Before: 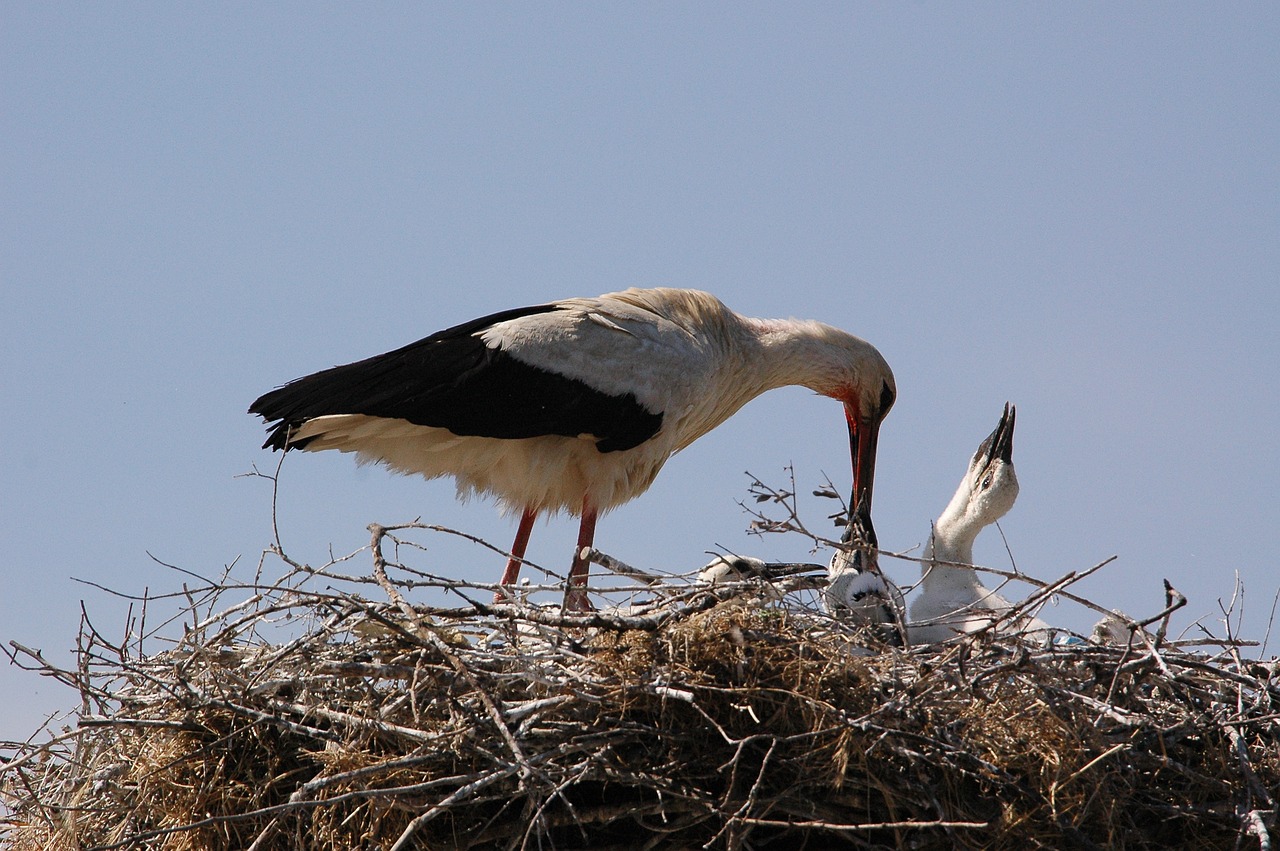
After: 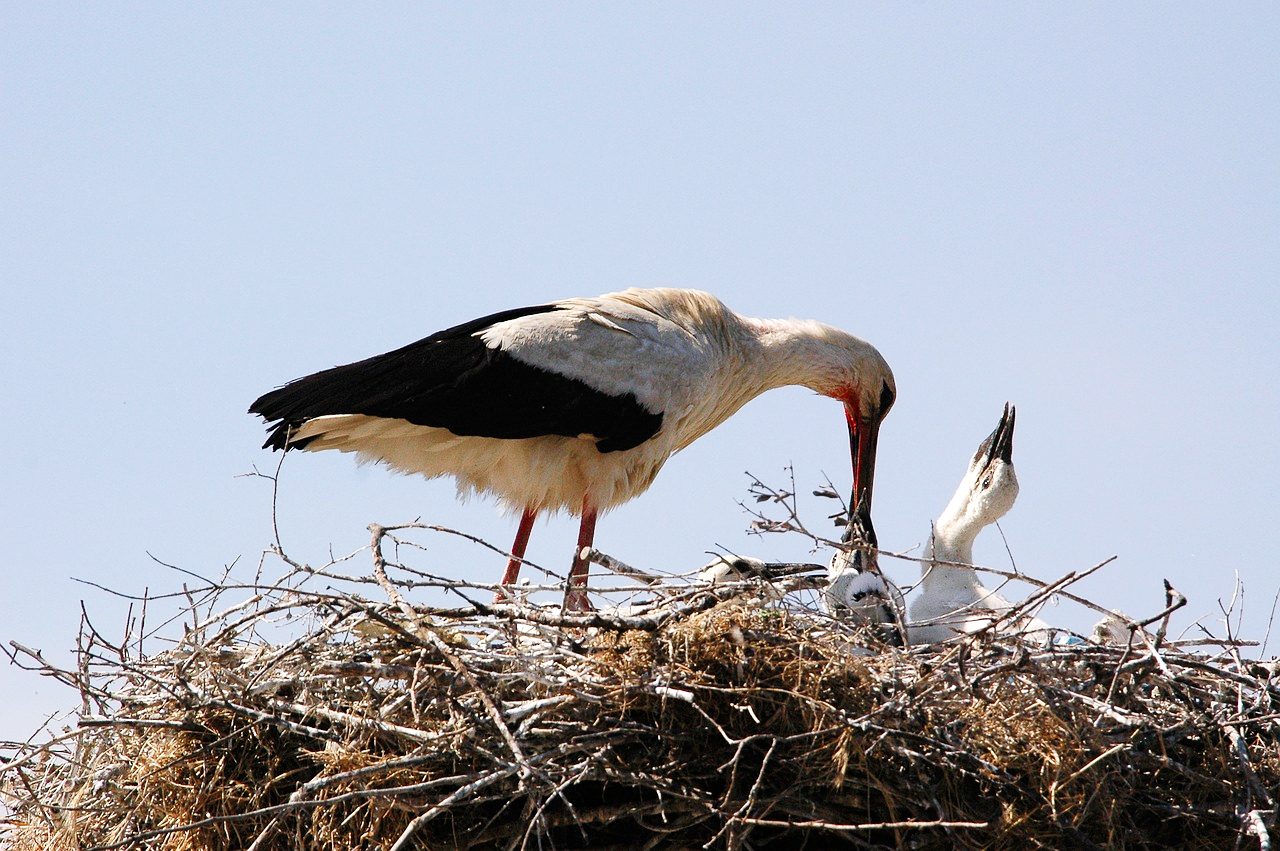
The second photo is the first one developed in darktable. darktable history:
exposure: exposure 0.493 EV, compensate highlight preservation false
tone curve: curves: ch0 [(0, 0) (0.004, 0.001) (0.133, 0.112) (0.325, 0.362) (0.832, 0.893) (1, 1)], preserve colors none
